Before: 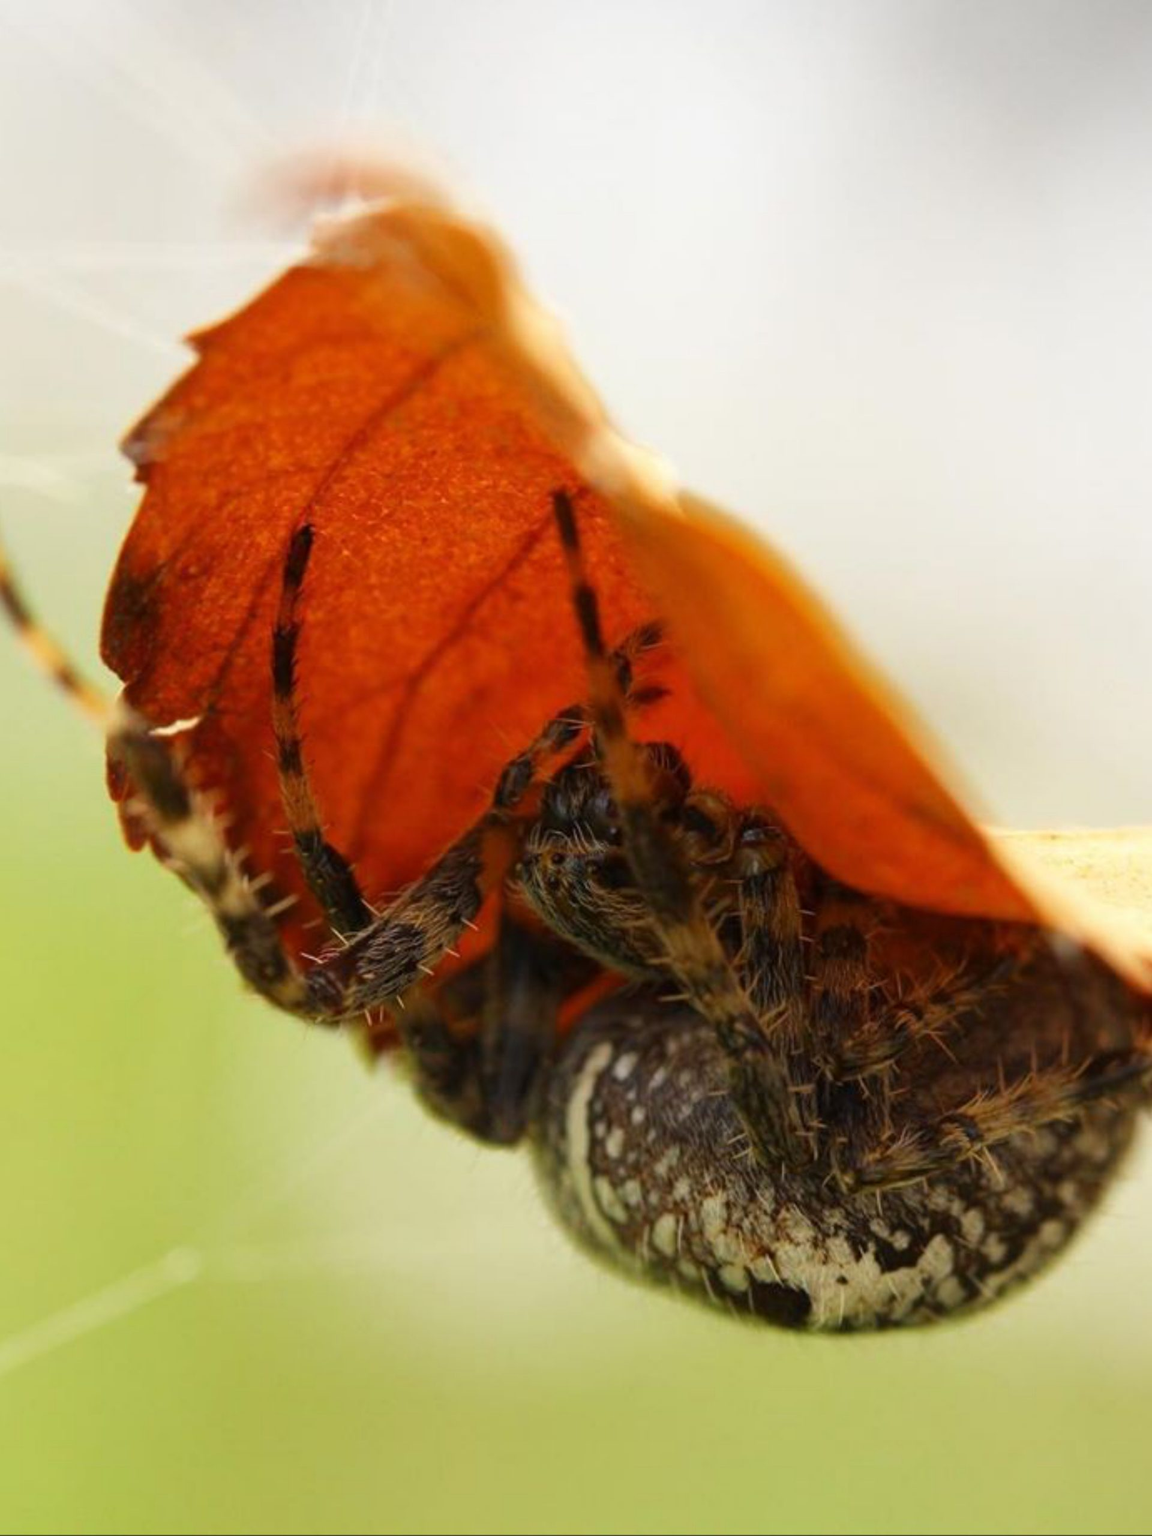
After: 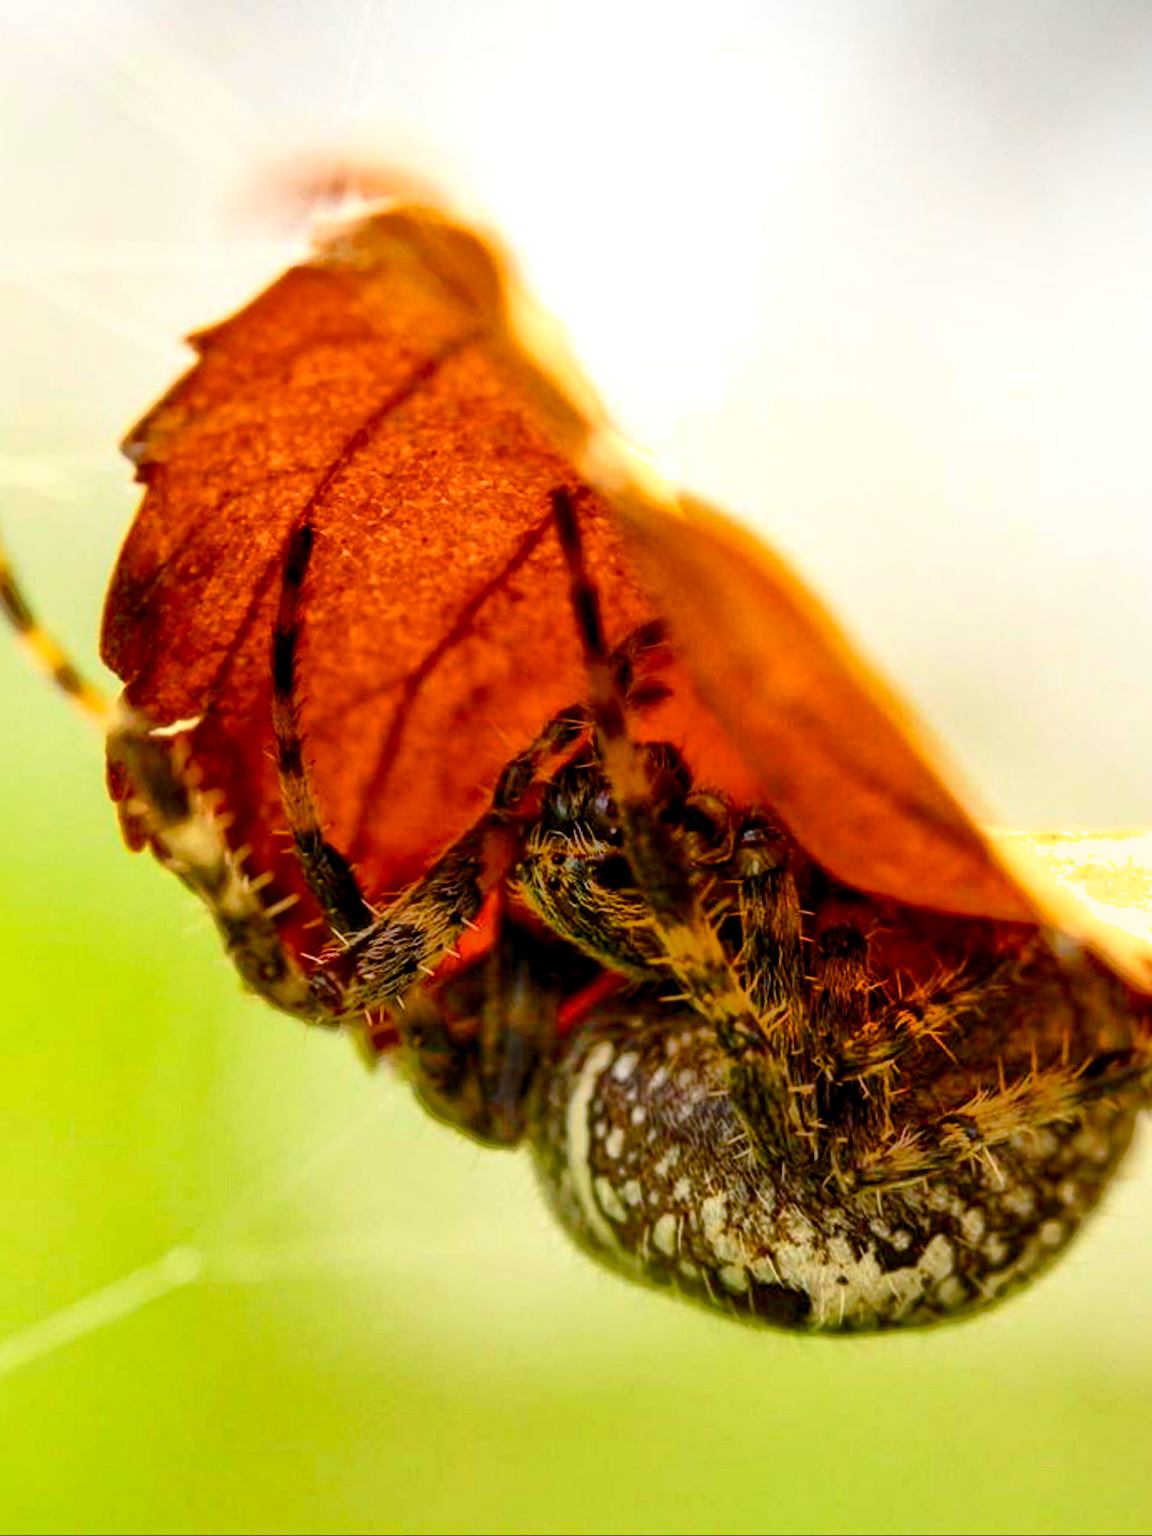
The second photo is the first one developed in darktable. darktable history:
contrast brightness saturation: contrast 0.373, brightness 0.108
shadows and highlights: shadows 60.54, highlights -59.81
local contrast: detail 130%
exposure: black level correction 0.005, exposure 0.286 EV, compensate exposure bias true, compensate highlight preservation false
color balance rgb: perceptual saturation grading › global saturation 20%, perceptual saturation grading › highlights -25.642%, perceptual saturation grading › shadows 50.035%, perceptual brilliance grading › global brilliance -0.731%, perceptual brilliance grading › highlights -1.319%, perceptual brilliance grading › mid-tones -1.523%, perceptual brilliance grading › shadows -1.336%, global vibrance 20%
